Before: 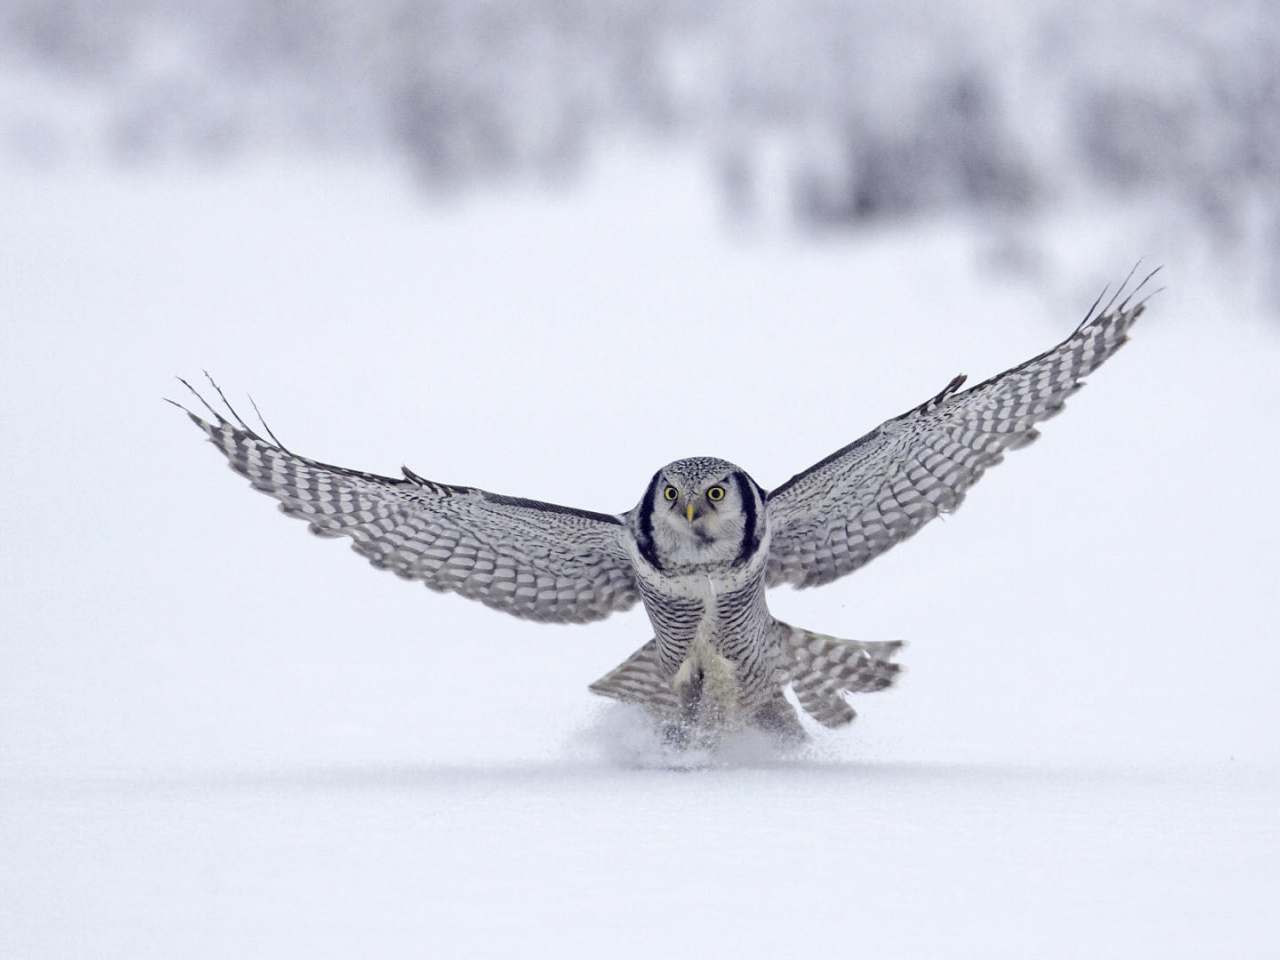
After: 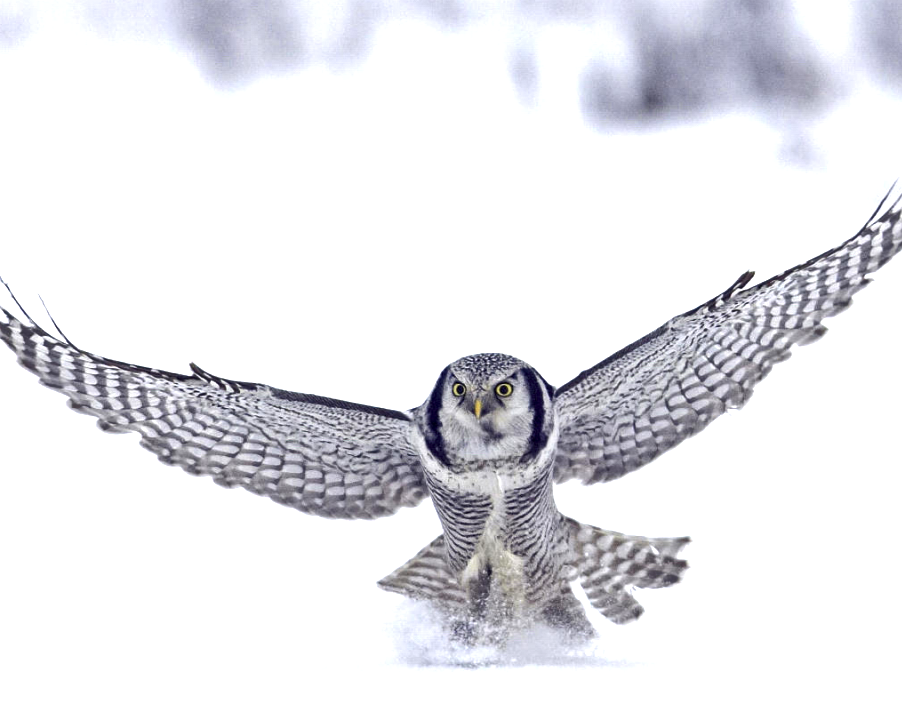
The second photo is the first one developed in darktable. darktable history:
crop and rotate: left 16.605%, top 10.862%, right 12.854%, bottom 14.428%
local contrast: highlights 107%, shadows 100%, detail 119%, midtone range 0.2
shadows and highlights: shadows 36.3, highlights -28.13, soften with gaussian
exposure: black level correction 0, exposure 0.7 EV, compensate exposure bias true, compensate highlight preservation false
